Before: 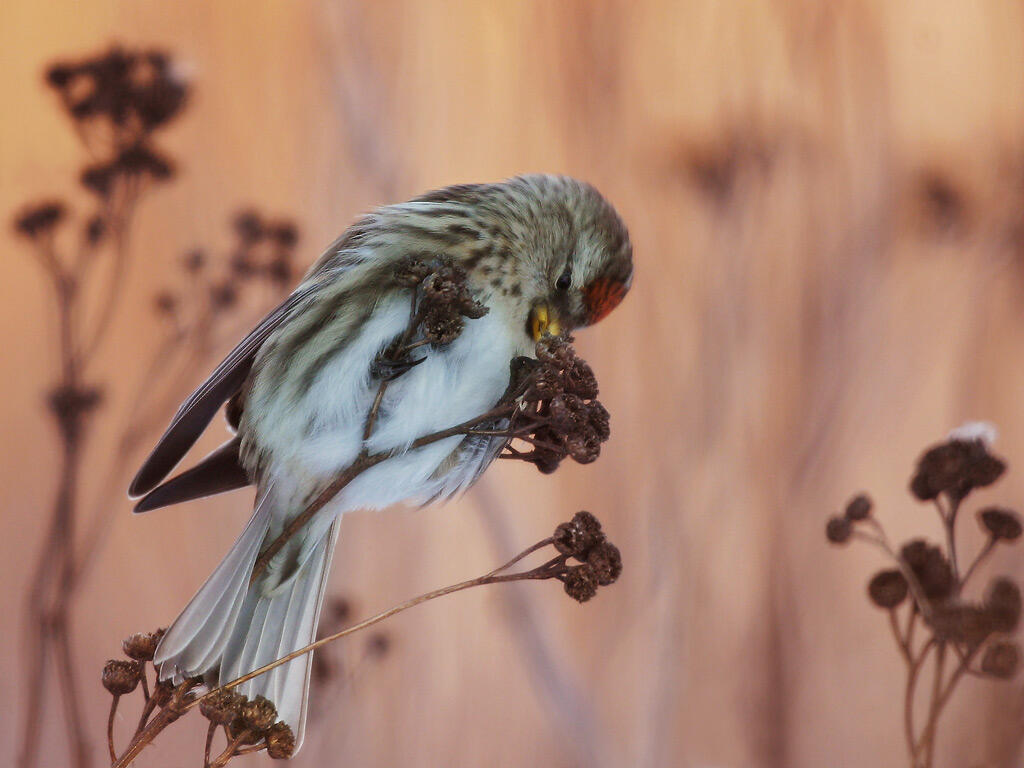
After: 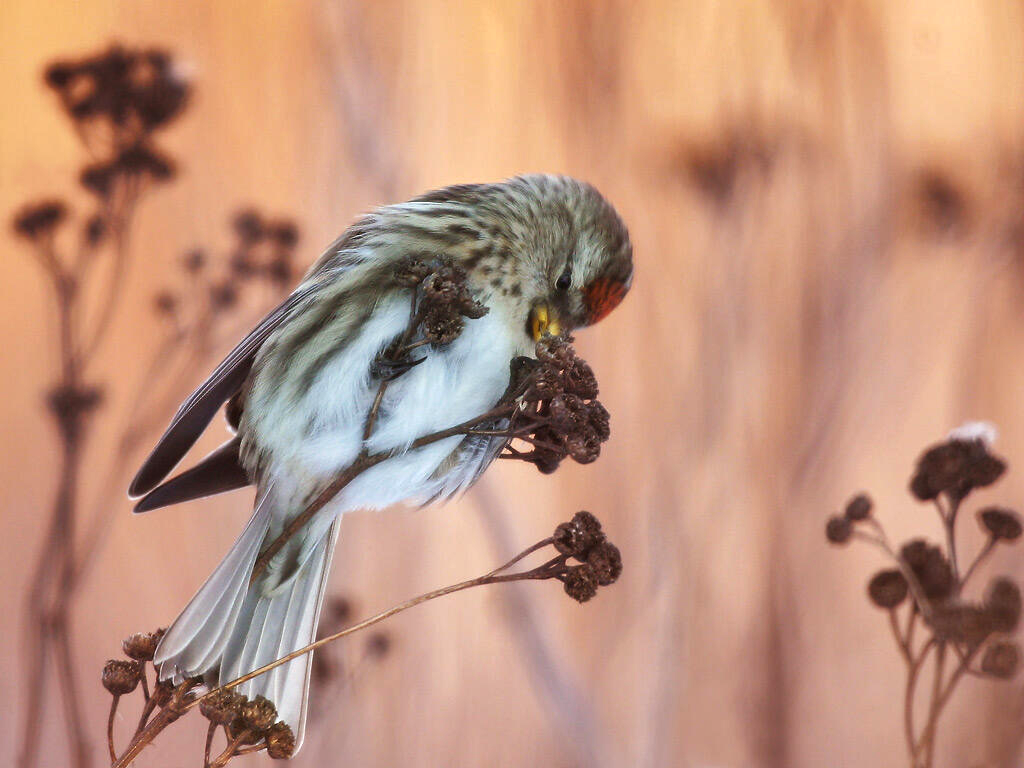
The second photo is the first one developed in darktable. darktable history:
exposure: black level correction 0, exposure 0.5 EV, compensate highlight preservation false
shadows and highlights: shadows 13.36, white point adjustment 1.3, soften with gaussian
